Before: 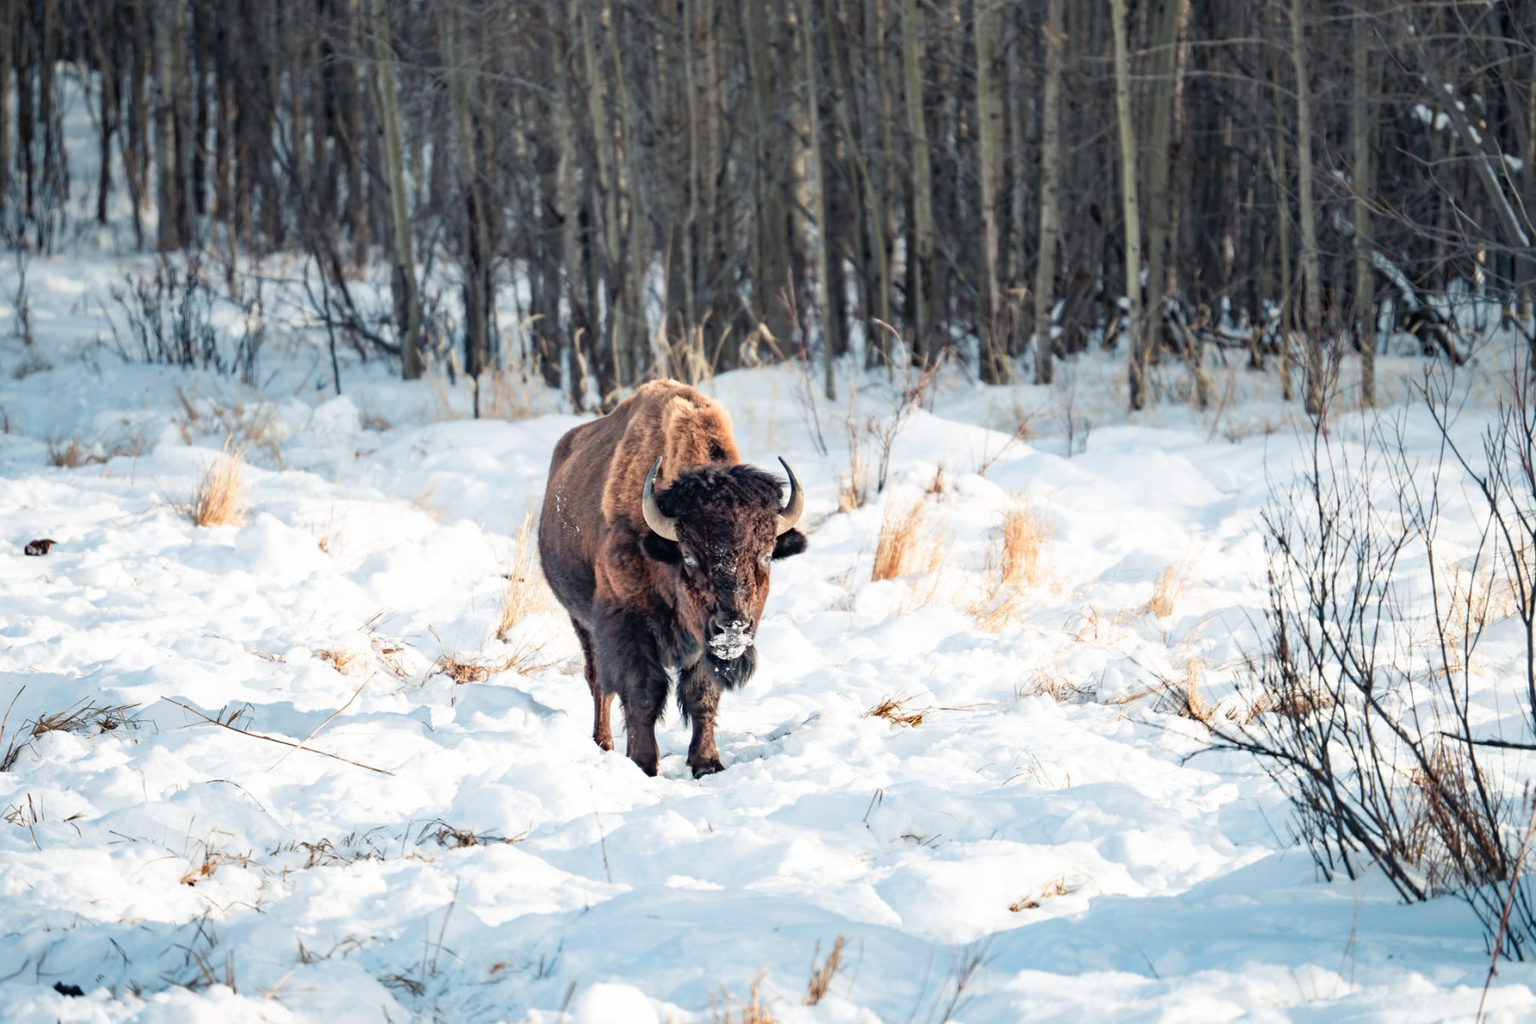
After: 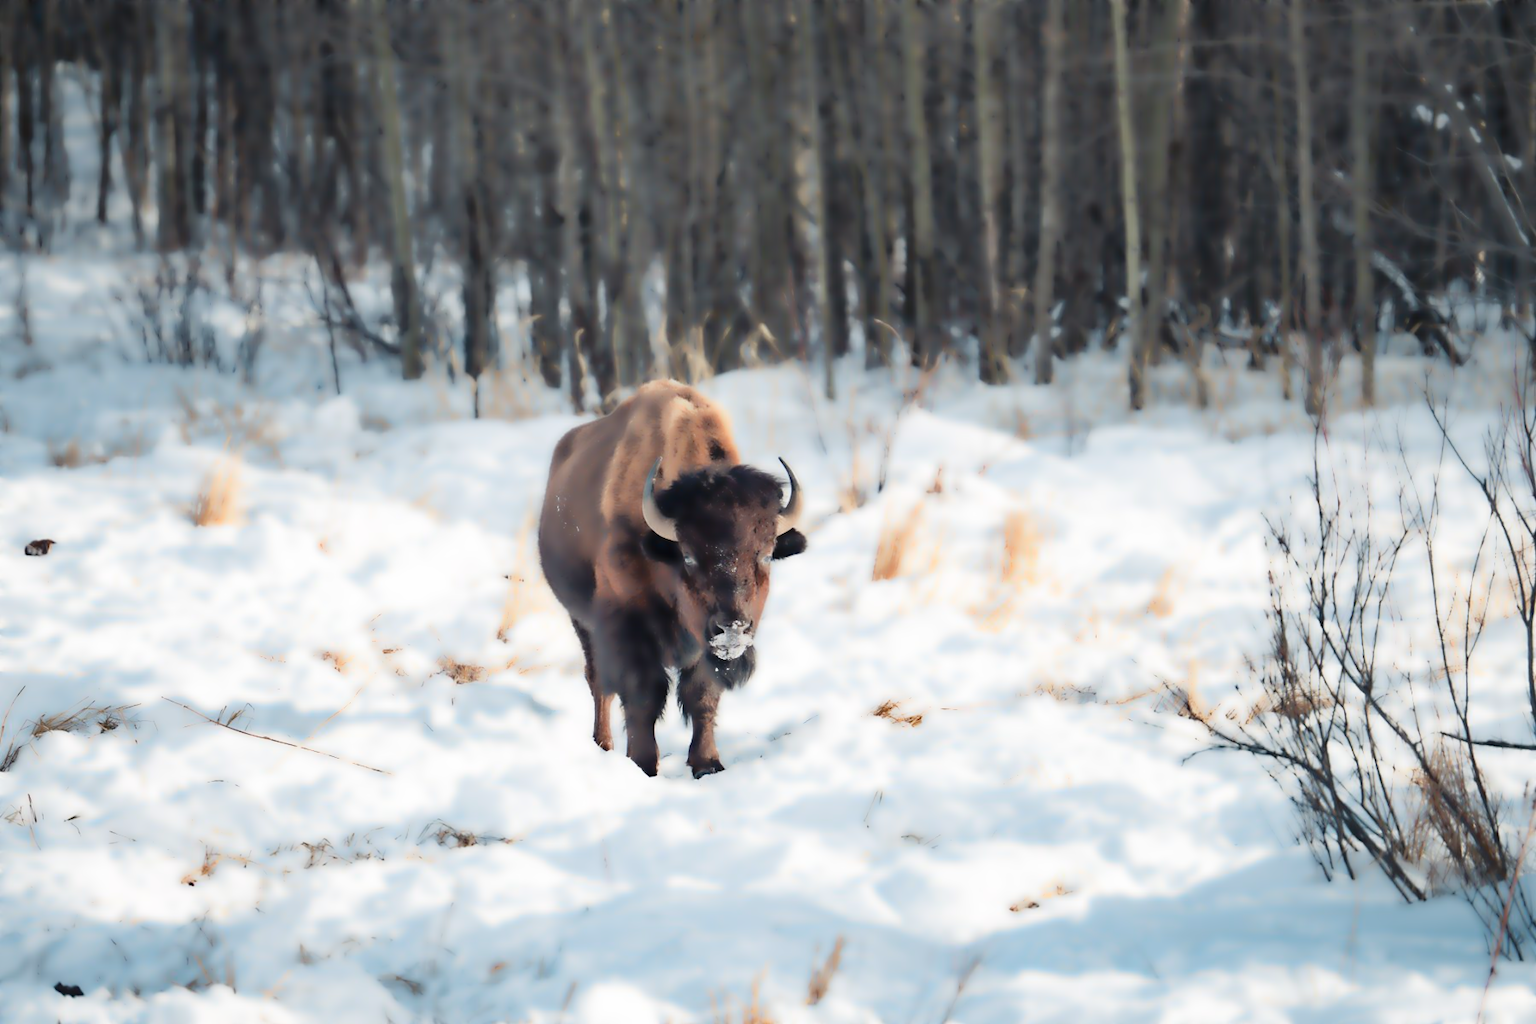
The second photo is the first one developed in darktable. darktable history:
lowpass: radius 4, soften with bilateral filter, unbound 0
color contrast: green-magenta contrast 0.84, blue-yellow contrast 0.86
